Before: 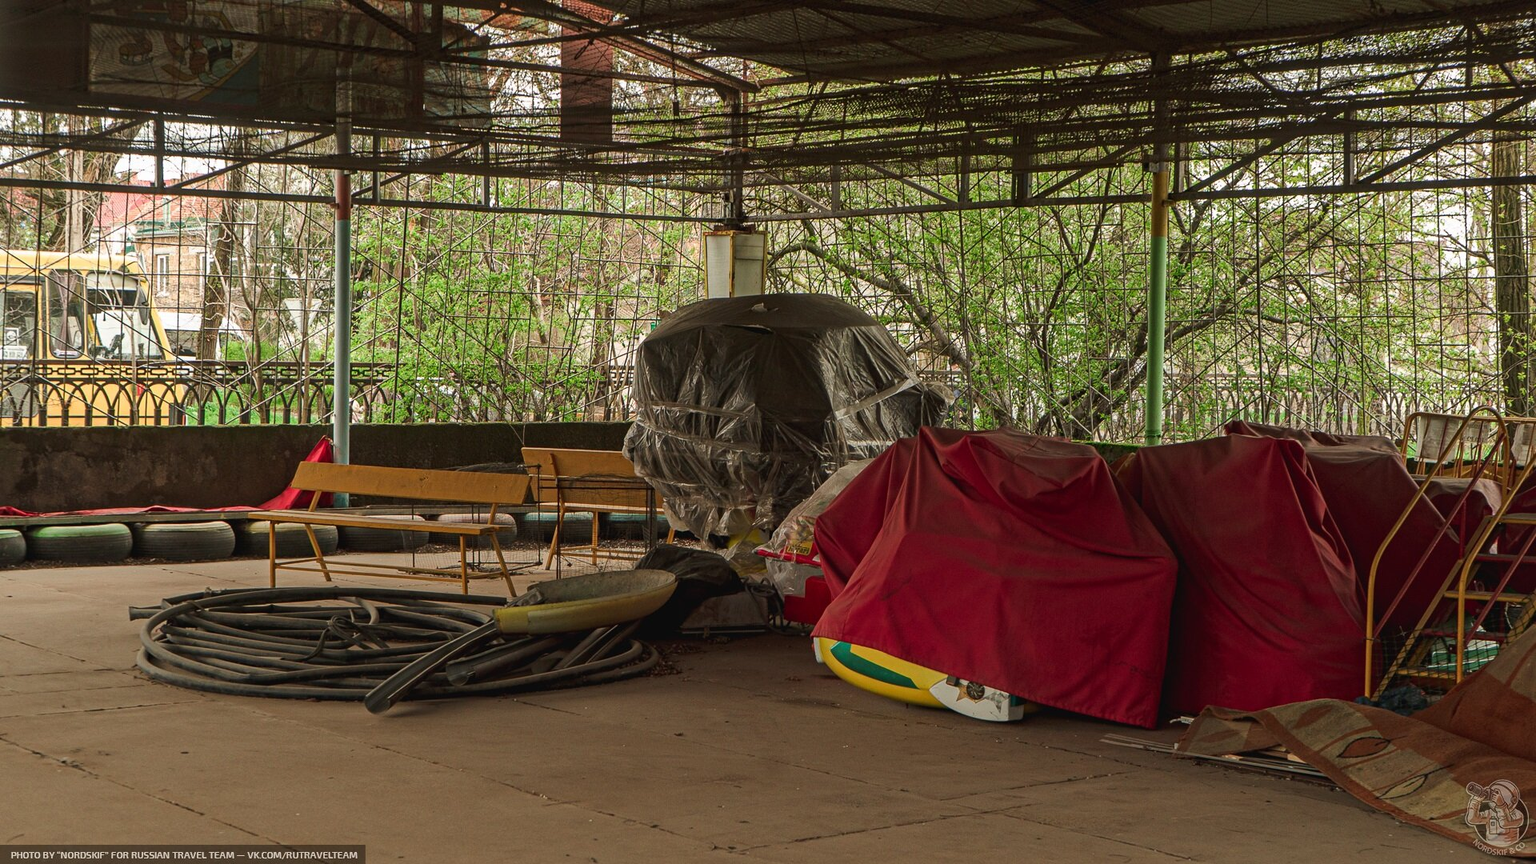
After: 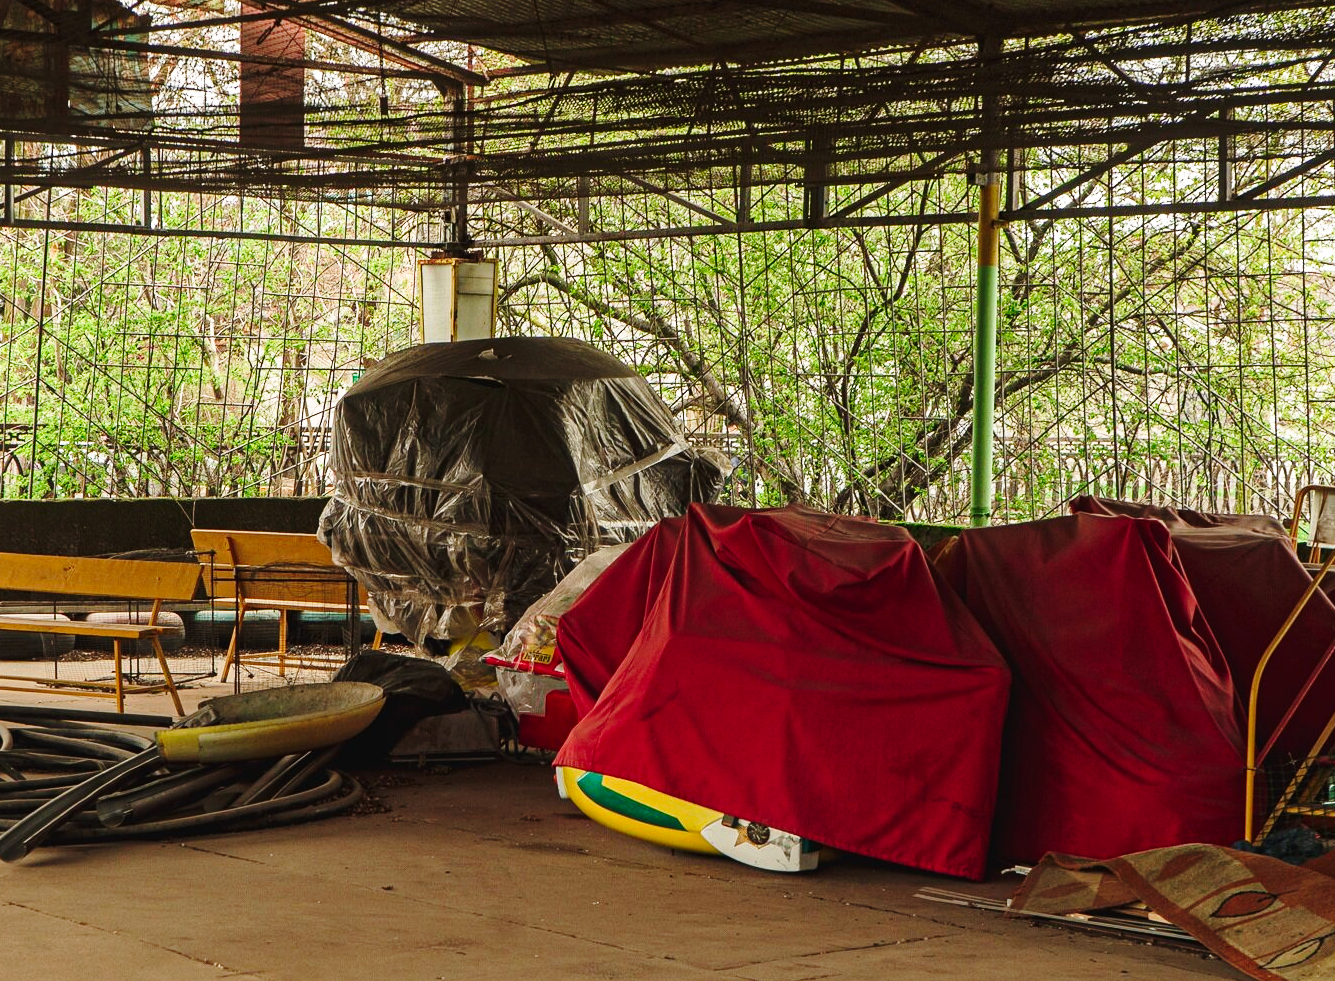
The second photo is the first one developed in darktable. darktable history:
base curve: curves: ch0 [(0, 0) (0.028, 0.03) (0.121, 0.232) (0.46, 0.748) (0.859, 0.968) (1, 1)], preserve colors none
crop and rotate: left 24.034%, top 2.838%, right 6.406%, bottom 6.299%
